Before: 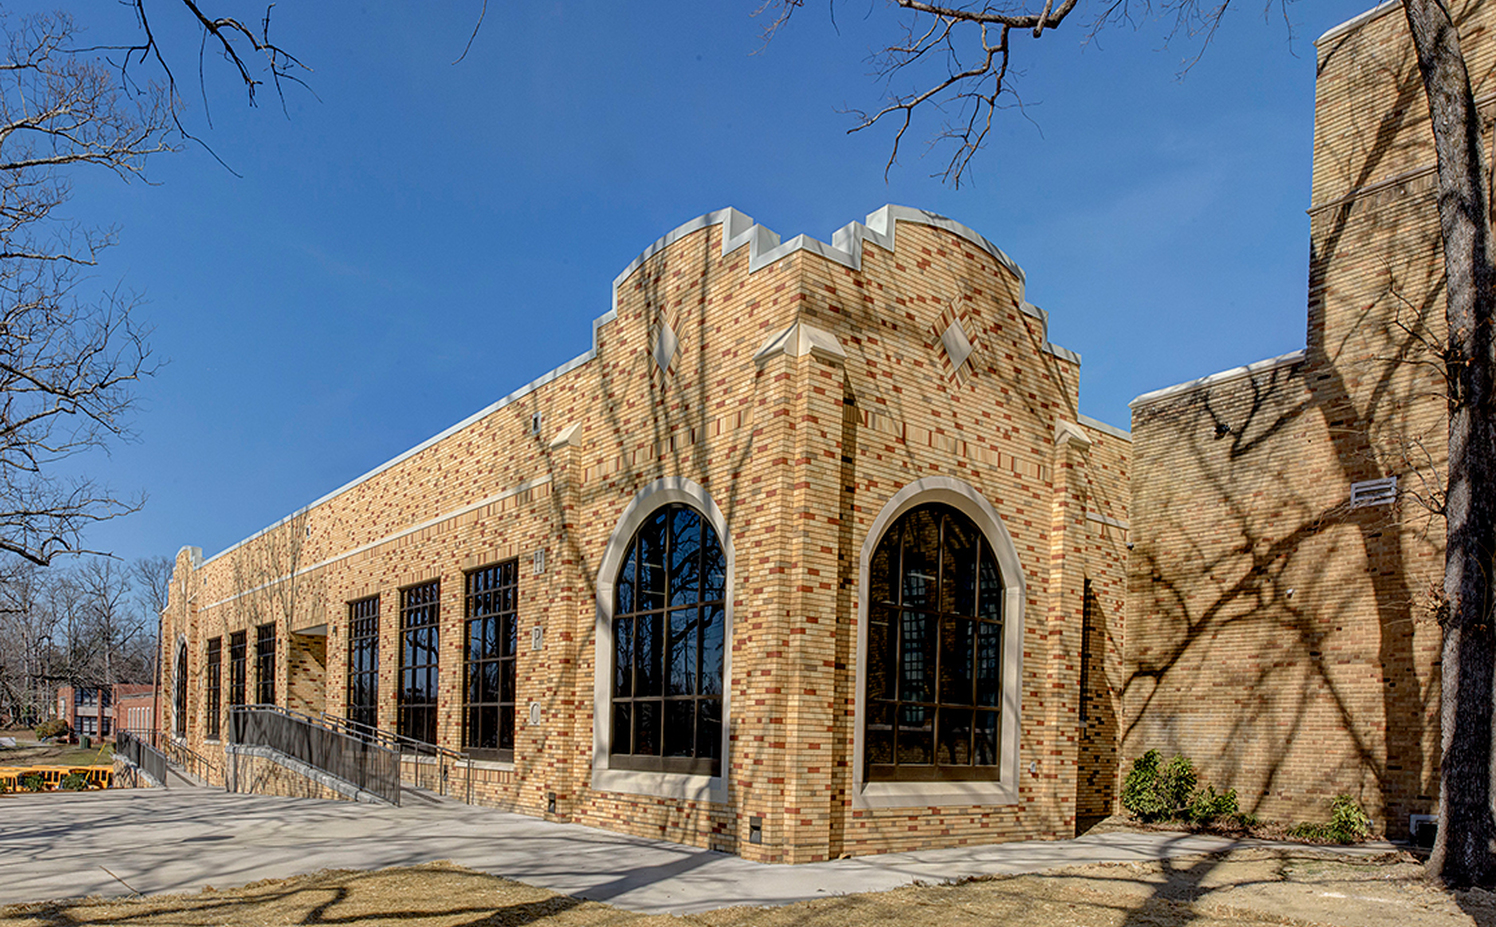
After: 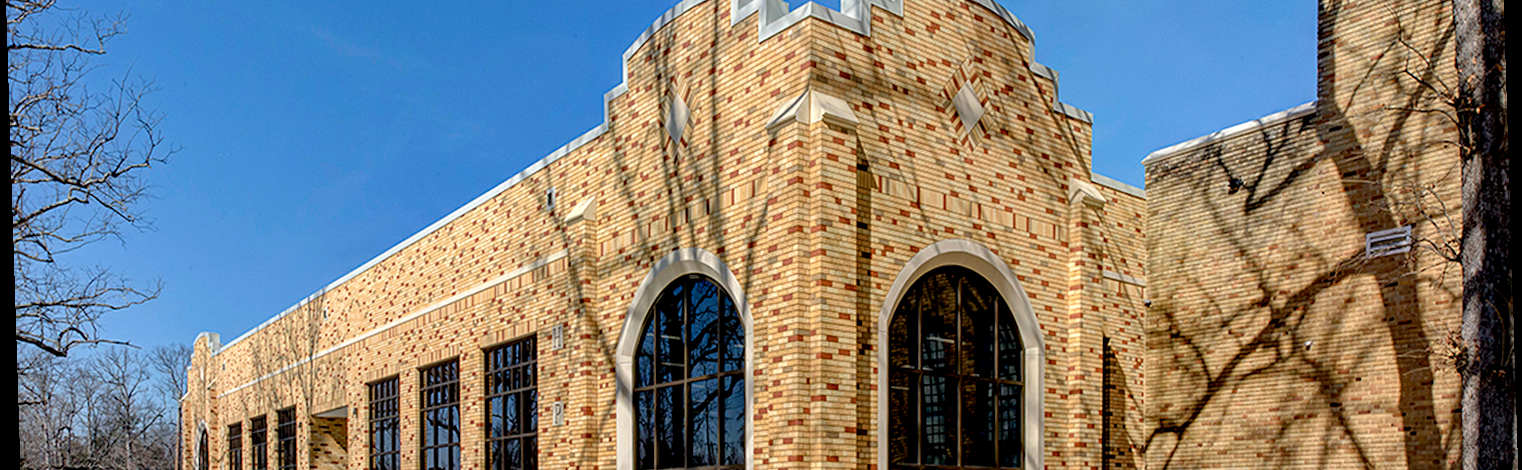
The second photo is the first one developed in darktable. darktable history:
haze removal: compatibility mode true, adaptive false
rotate and perspective: rotation -1.77°, lens shift (horizontal) 0.004, automatic cropping off
exposure: black level correction 0.001, exposure 0.3 EV, compensate highlight preservation false
crop and rotate: top 26.056%, bottom 25.543%
